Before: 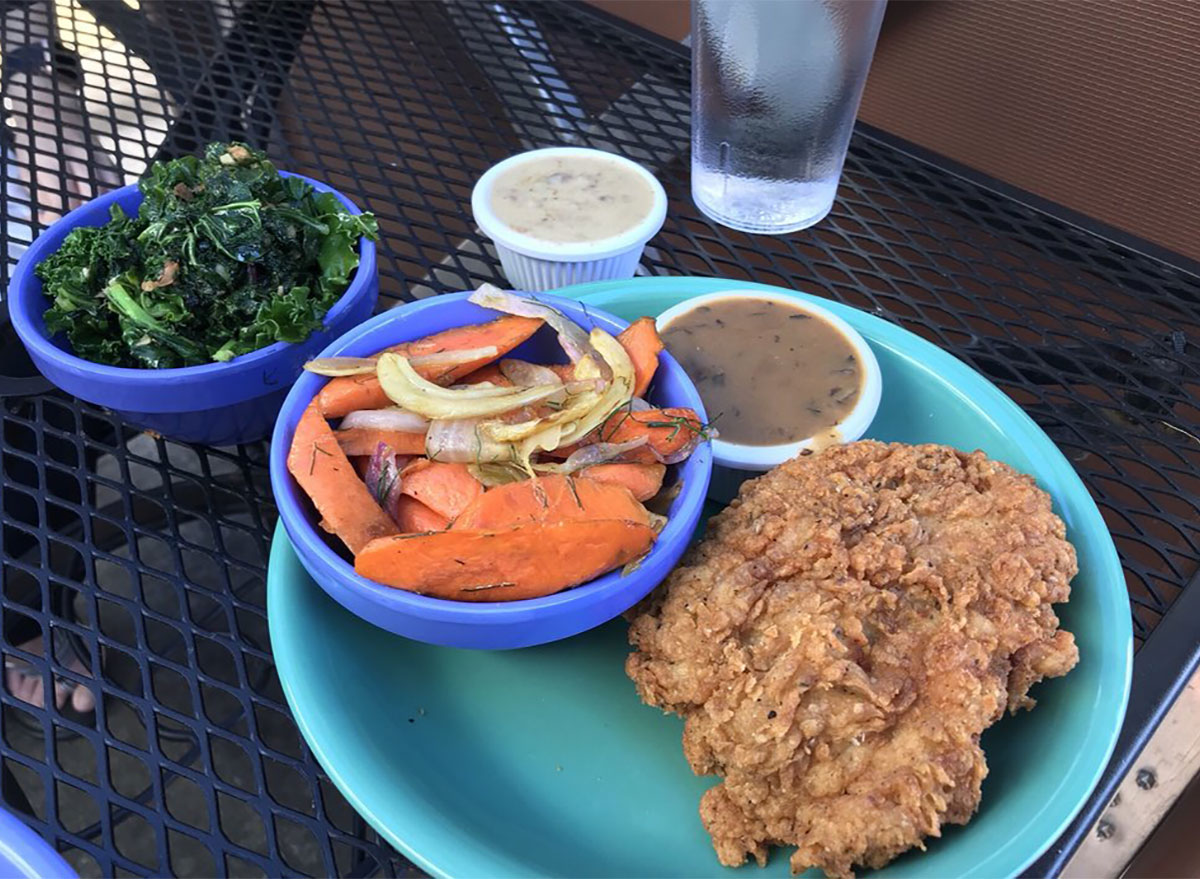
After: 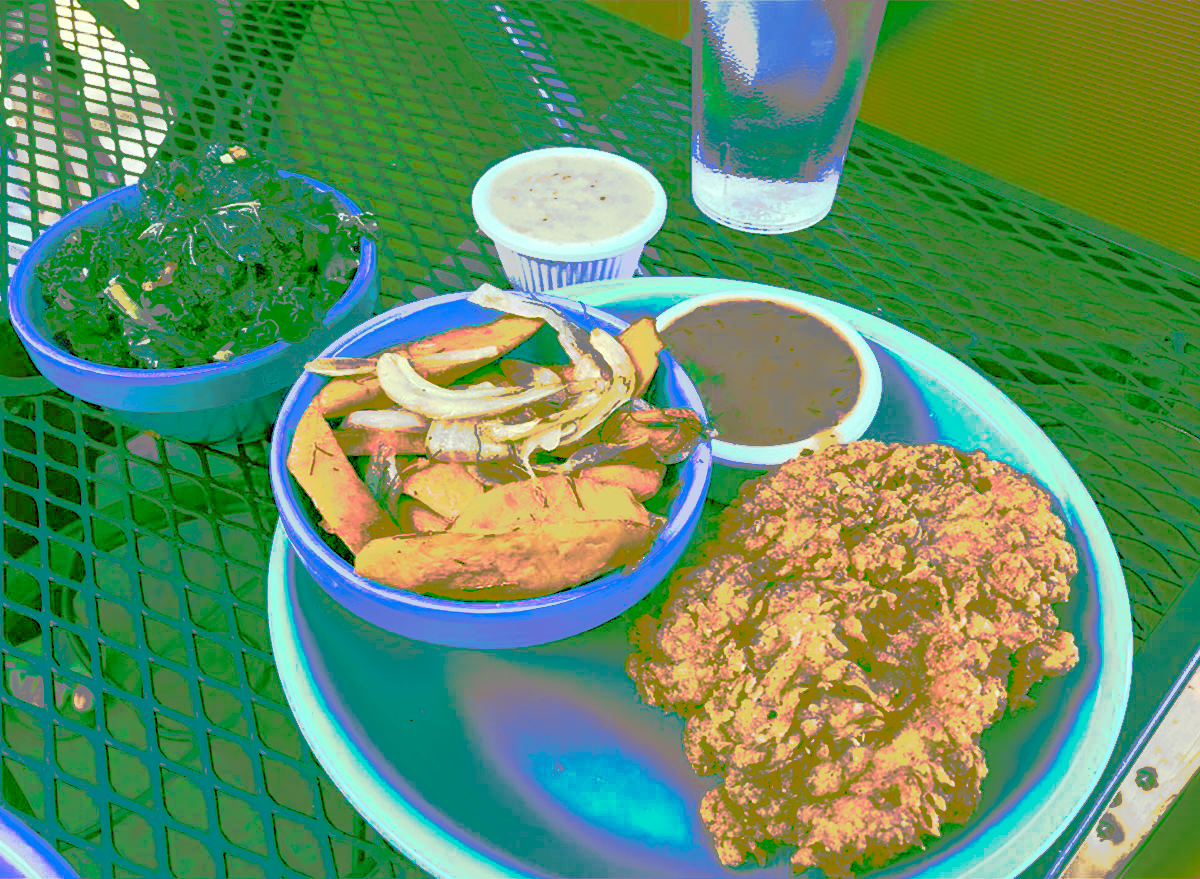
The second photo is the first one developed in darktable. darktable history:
tone curve: curves: ch0 [(0, 0) (0.003, 0.011) (0.011, 0.043) (0.025, 0.133) (0.044, 0.226) (0.069, 0.303) (0.1, 0.371) (0.136, 0.429) (0.177, 0.482) (0.224, 0.516) (0.277, 0.539) (0.335, 0.535) (0.399, 0.517) (0.468, 0.498) (0.543, 0.523) (0.623, 0.655) (0.709, 0.83) (0.801, 0.827) (0.898, 0.89) (1, 1)], preserve colors none
color look up table: target L [94.44, 93.17, 93.6, 89.6, 87.05, 68.68, 65.87, 66.23, 57.86, 19.65, 18.67, 50.83, 200.23, 85.79, 83.37, 70.73, 61.89, 59.68, 39.67, 62.84, 47.56, 3.242, 2.336, 0, 95.7, 87.47, 83.49, 72.7, 63.51, 68.95, 70.57, 58.49, 58.26, 22.68, 61.25, 36.7, 52.22, 50.91, 9.157, 51.69, 50.27, 50.95, 3.667, 5.075, 79.28, 68.12, 77.4, 20.93, 19.37], target a [-8.69, -24.06, -10.73, -67.87, -79.91, -11.69, -25.95, -32.03, 3.971, -15.13, -28.56, -108.13, 0, 7.55, 0.006, 45.04, 11.96, 10.89, 93.45, 11.76, -100.36, 9.671, 7.109, 0, 5.133, 9.215, 4.003, 54.21, 0.898, 47.27, 57.36, 14.8, 12.28, 29.47, 5.359, 89.86, -84.53, -101.89, 73.39, -90.85, -87.59, -103.61, 37.07, -4.893, -48.98, -10.59, -51.07, 1.048, -3.181], target b [56.55, 47.75, 140.89, 123.61, 43.96, 10.34, 10.54, 99.5, 92.16, 9.147, 25.92, 78.25, 0, 47.06, 32.08, 15.37, 97.49, 83.02, 64.06, 79.2, 75.22, 4.579, -2.904, 0, -3.784, -0.566, -21.11, -23.06, -0.686, 8.675, -25.95, -55.26, -4.746, -120.74, 68.36, 31.99, -10.45, 60.37, -146.31, -11.3, -22.8, 73.97, -89.16, -1.824, -15.89, -47.14, 12.54, -72.45, -66.13], num patches 49
